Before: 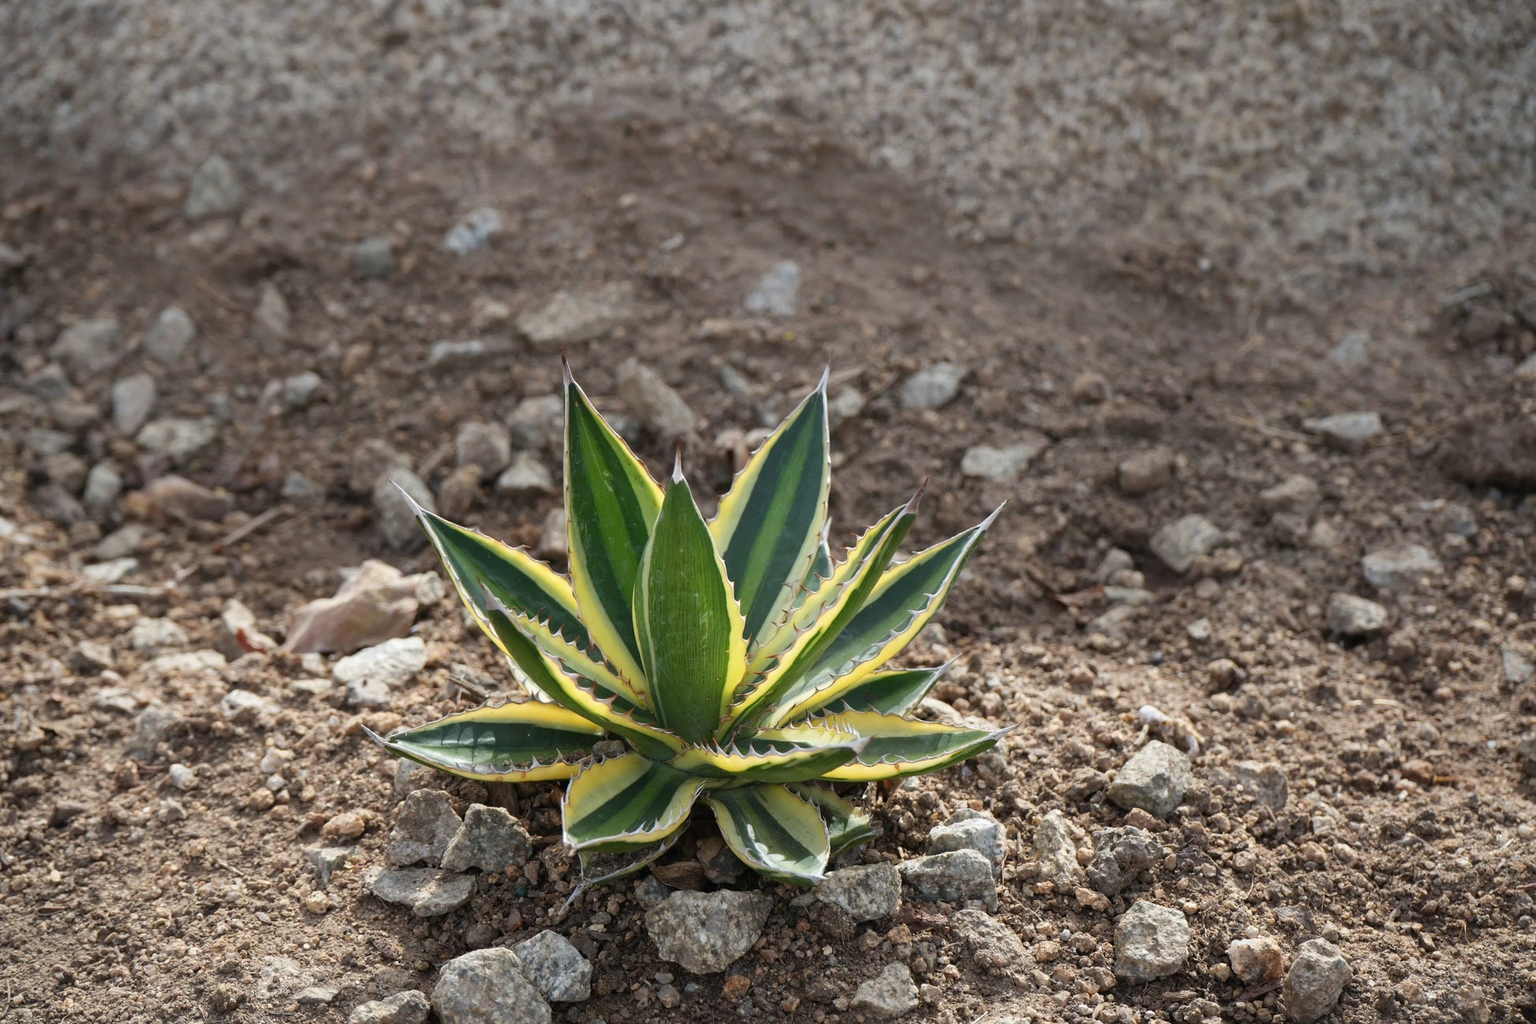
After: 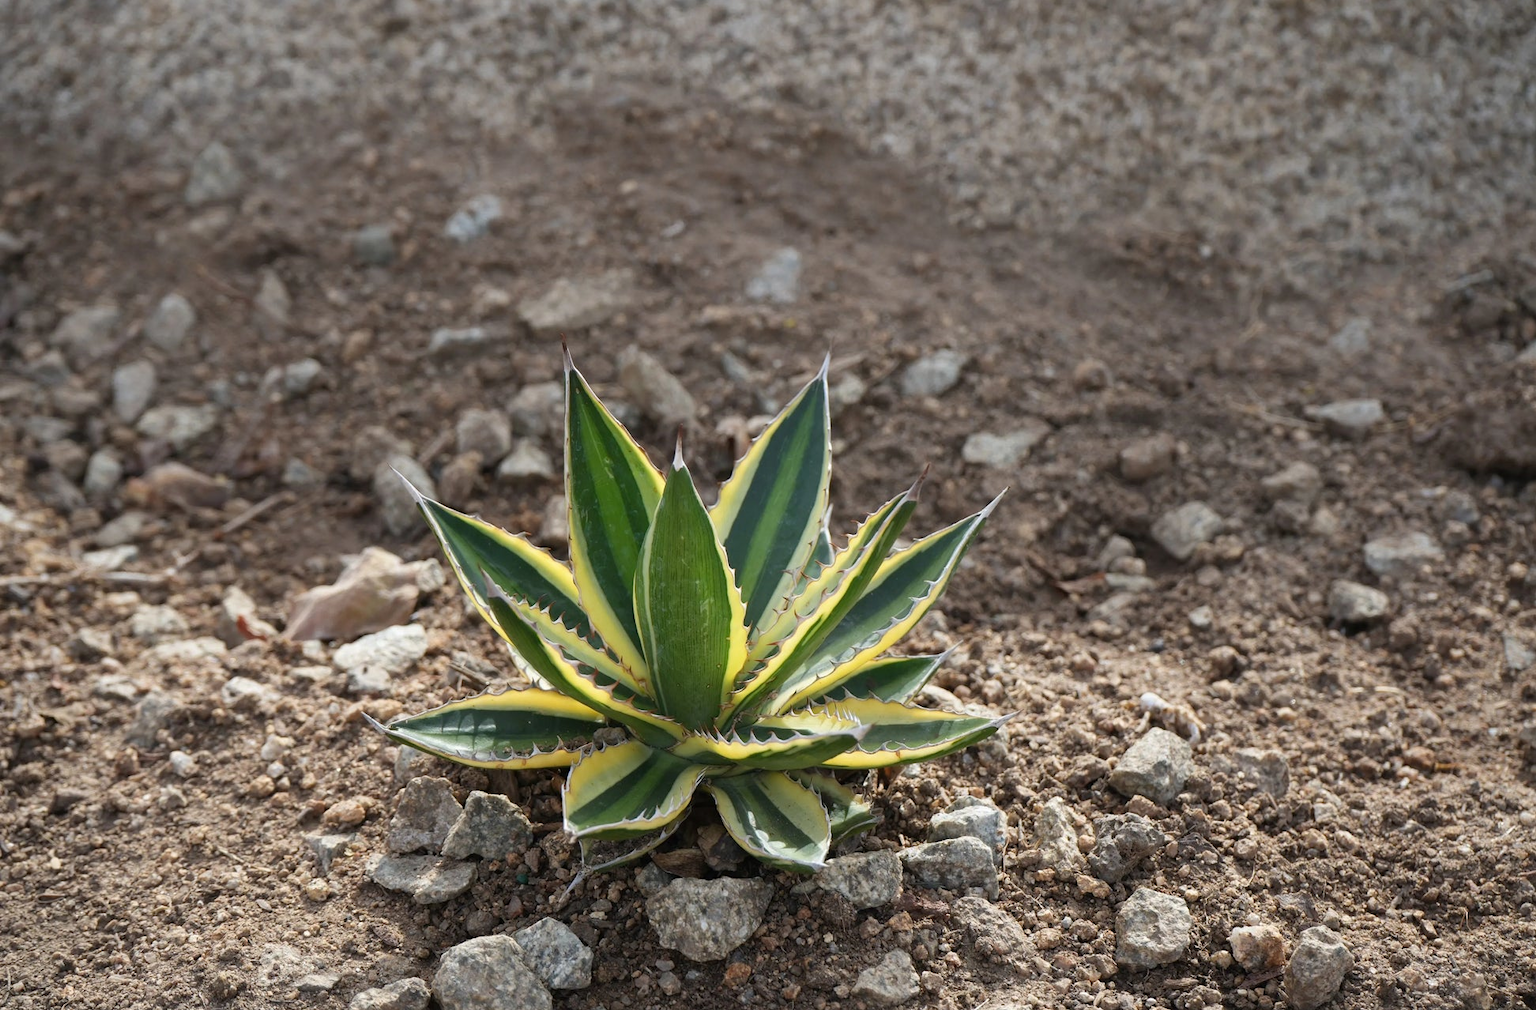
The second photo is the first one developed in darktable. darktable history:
crop: top 1.385%, right 0.094%
